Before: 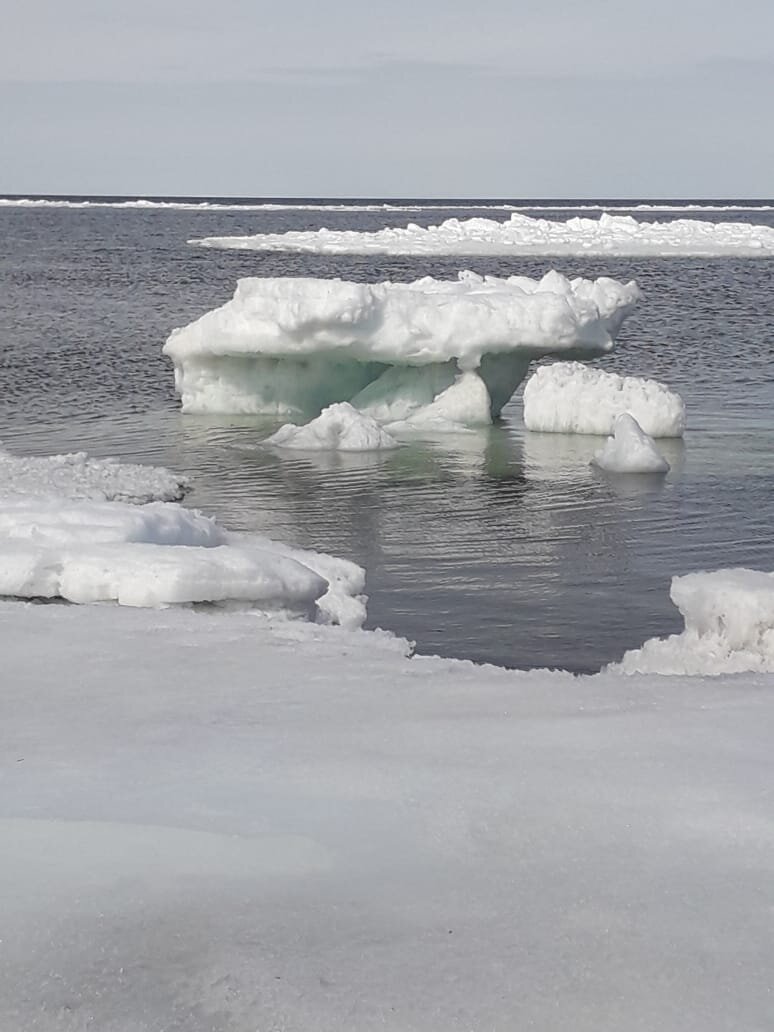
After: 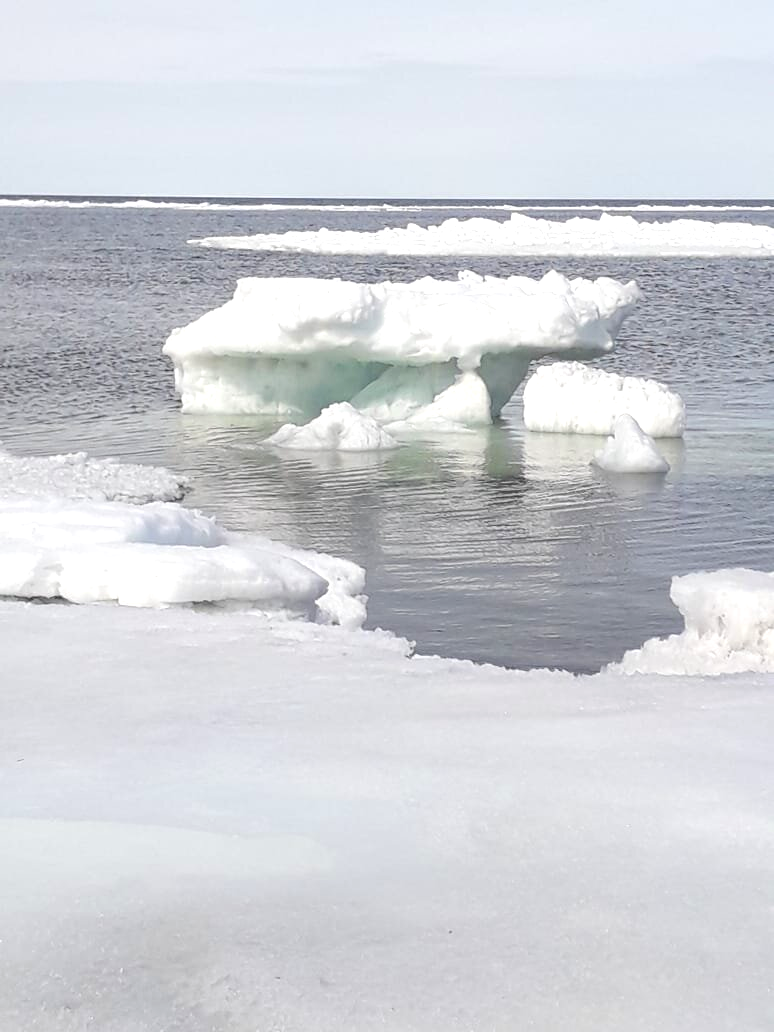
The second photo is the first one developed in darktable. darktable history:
exposure: exposure 0.665 EV, compensate exposure bias true, compensate highlight preservation false
contrast brightness saturation: brightness 0.124
